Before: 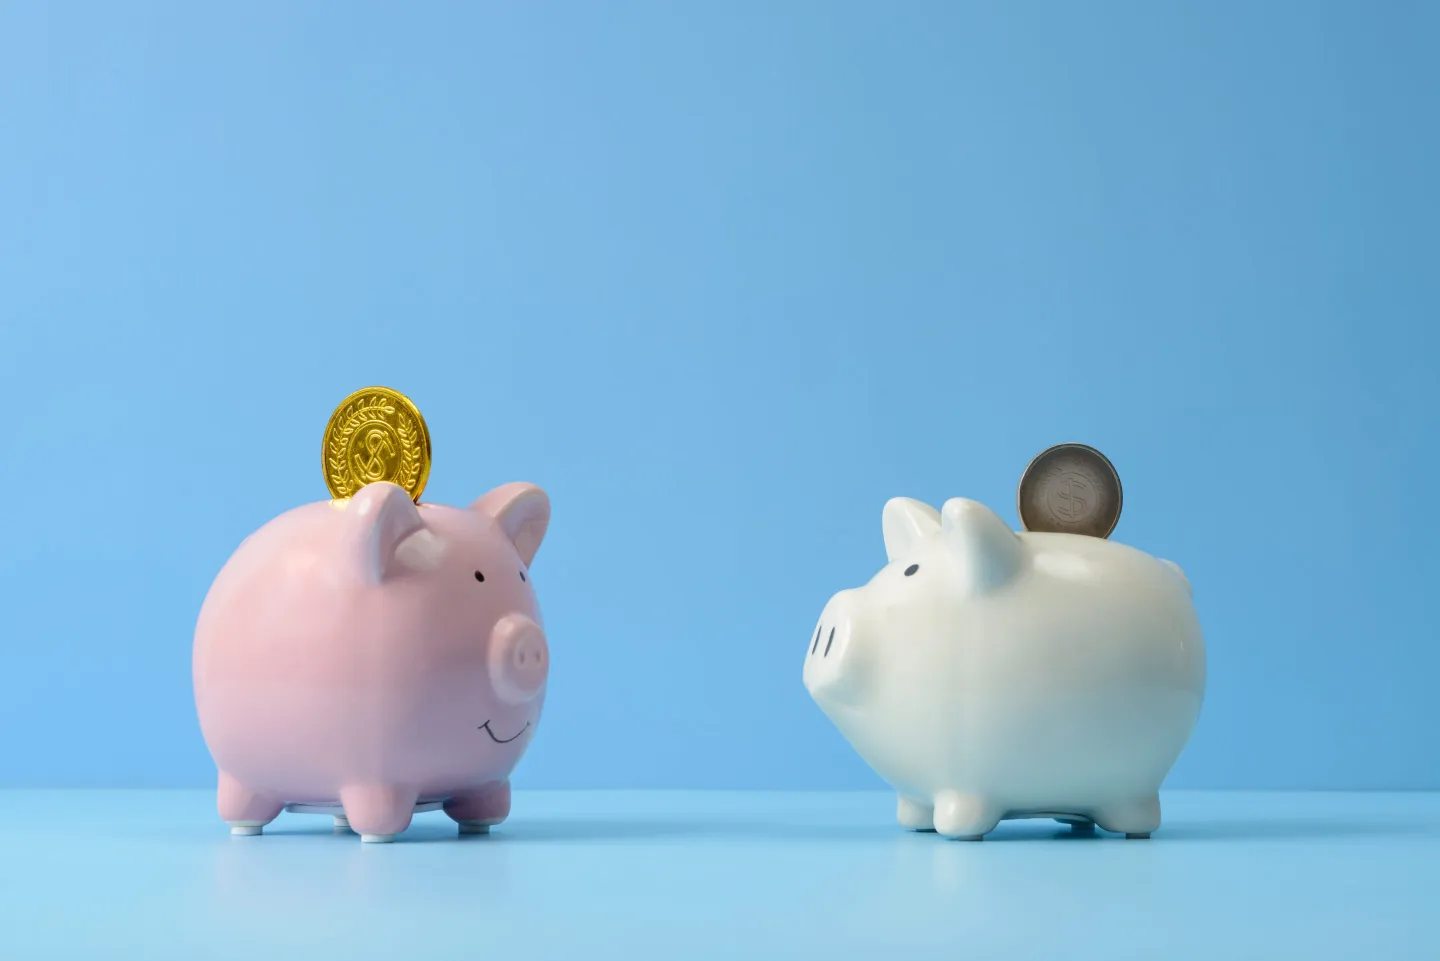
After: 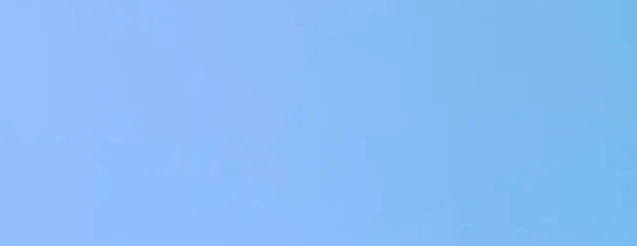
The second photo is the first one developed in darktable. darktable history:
base curve: curves: ch0 [(0.065, 0.026) (0.236, 0.358) (0.53, 0.546) (0.777, 0.841) (0.924, 0.992)], preserve colors none
sharpen: on, module defaults
crop: left 29.026%, top 16.846%, right 26.725%, bottom 57.536%
color balance rgb: linear chroma grading › global chroma 15.173%, perceptual saturation grading › global saturation 25.32%
